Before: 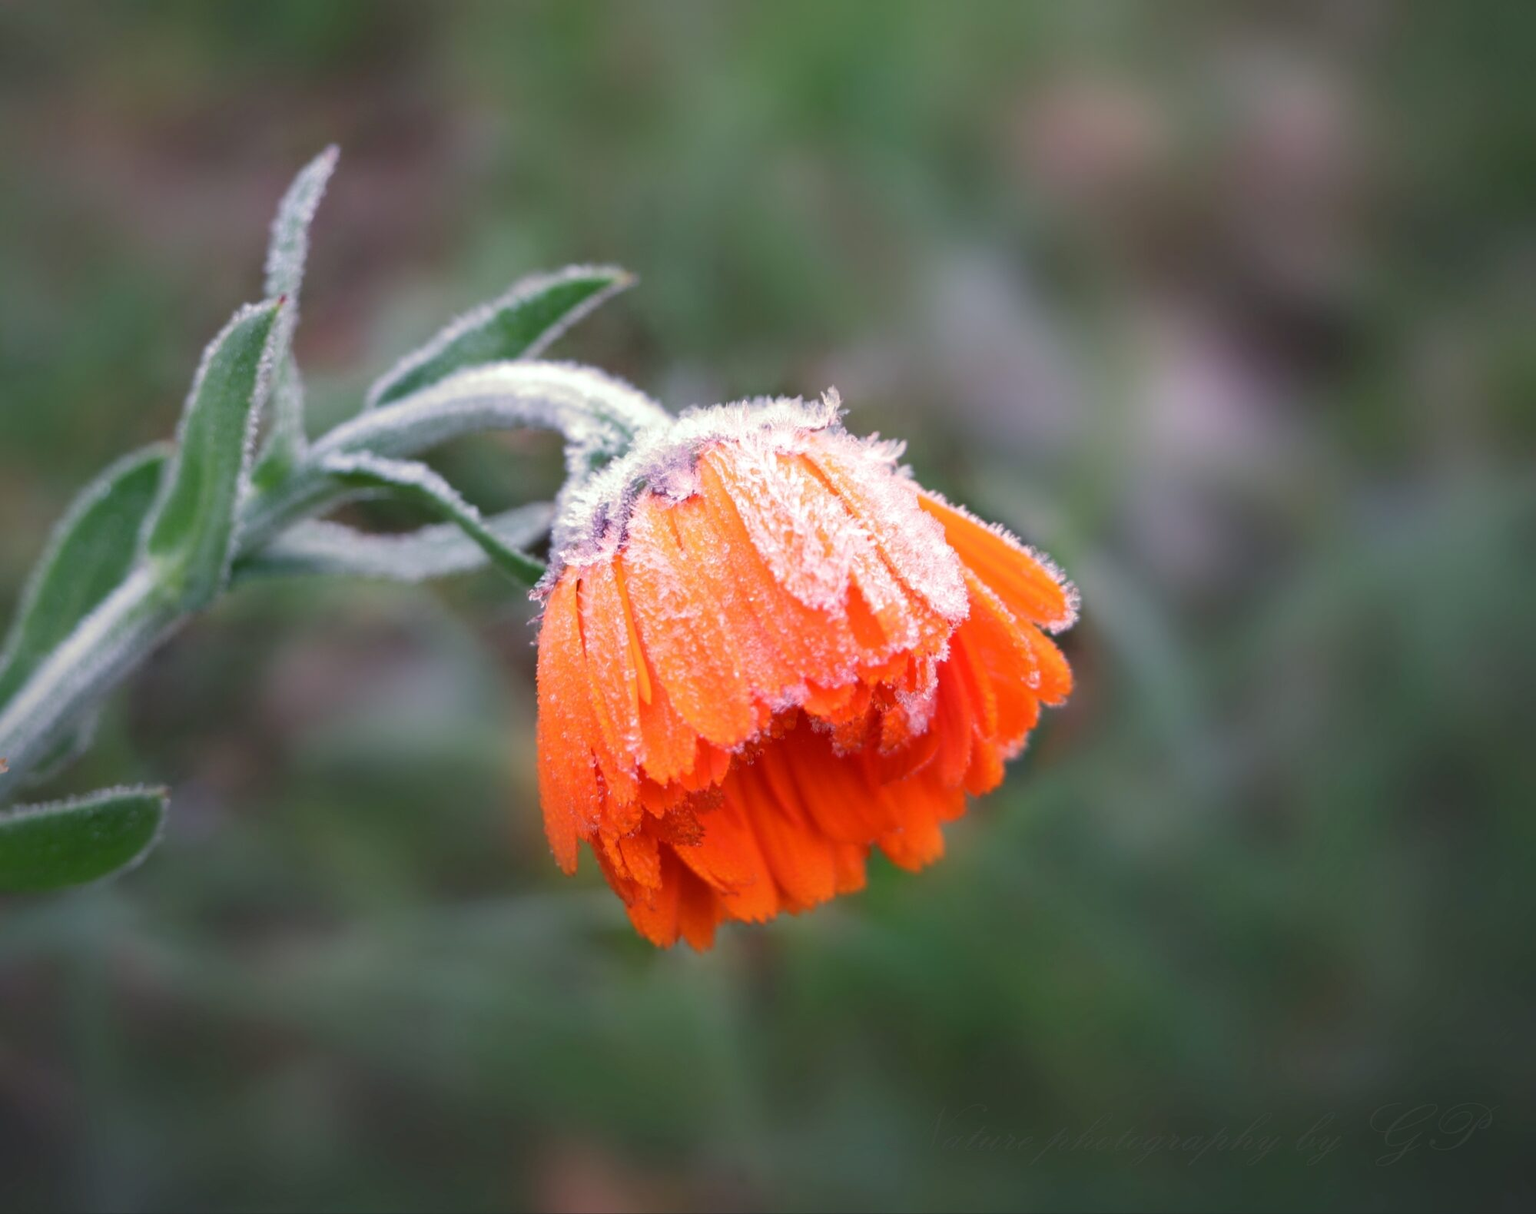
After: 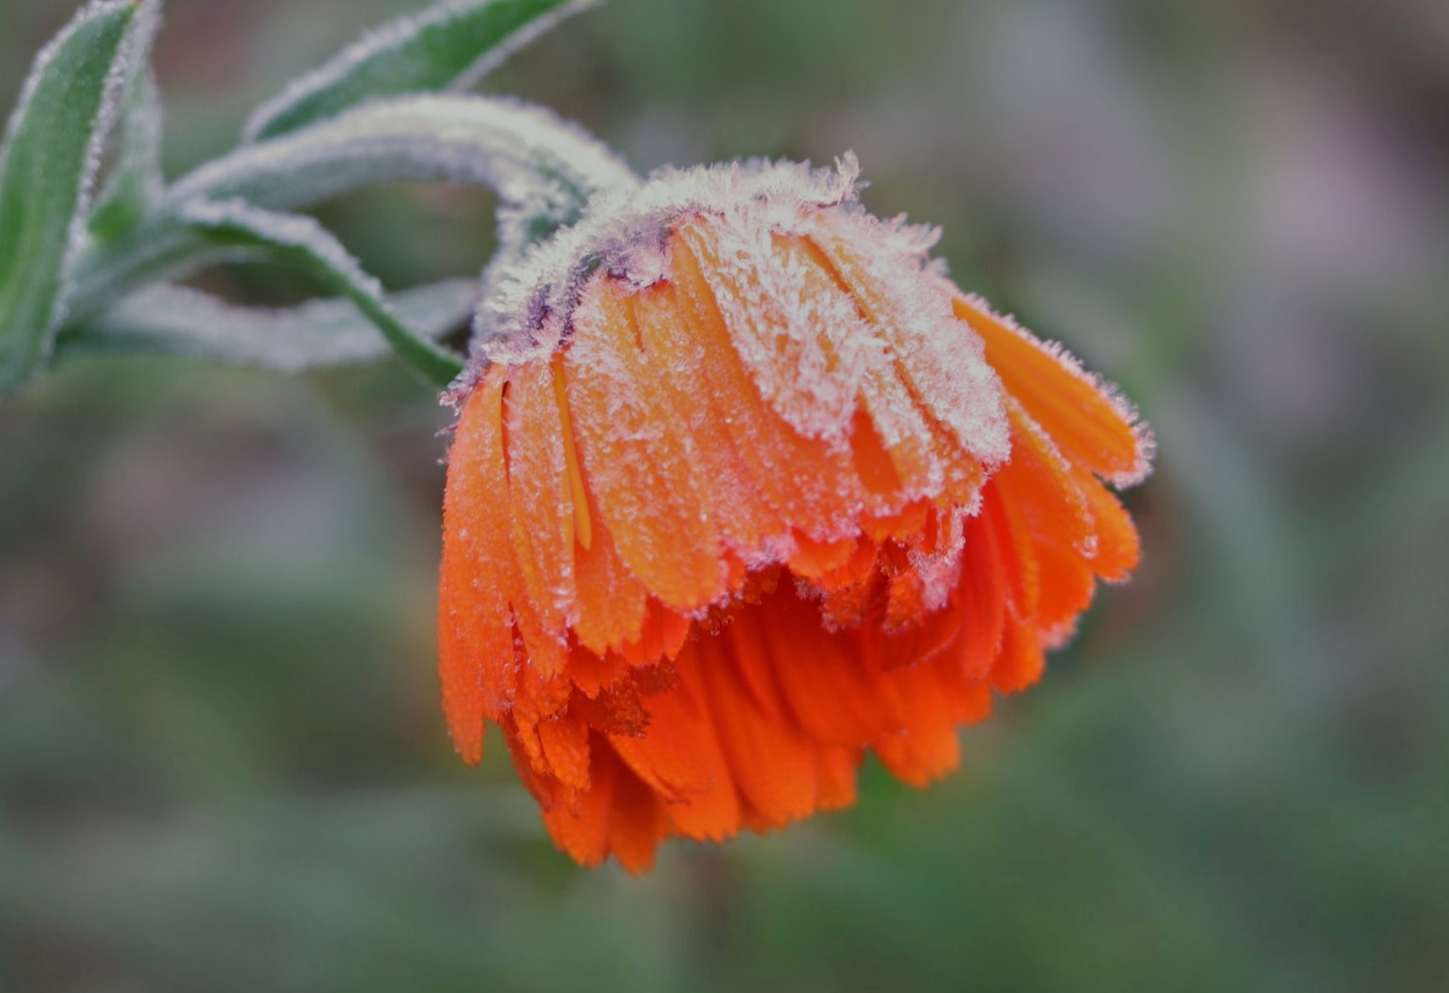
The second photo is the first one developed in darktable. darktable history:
crop and rotate: angle -3.37°, left 9.79%, top 20.73%, right 12.42%, bottom 11.82%
tone equalizer: -8 EV -0.002 EV, -7 EV 0.005 EV, -6 EV -0.008 EV, -5 EV 0.007 EV, -4 EV -0.042 EV, -3 EV -0.233 EV, -2 EV -0.662 EV, -1 EV -0.983 EV, +0 EV -0.969 EV, smoothing diameter 2%, edges refinement/feathering 20, mask exposure compensation -1.57 EV, filter diffusion 5
shadows and highlights: soften with gaussian
